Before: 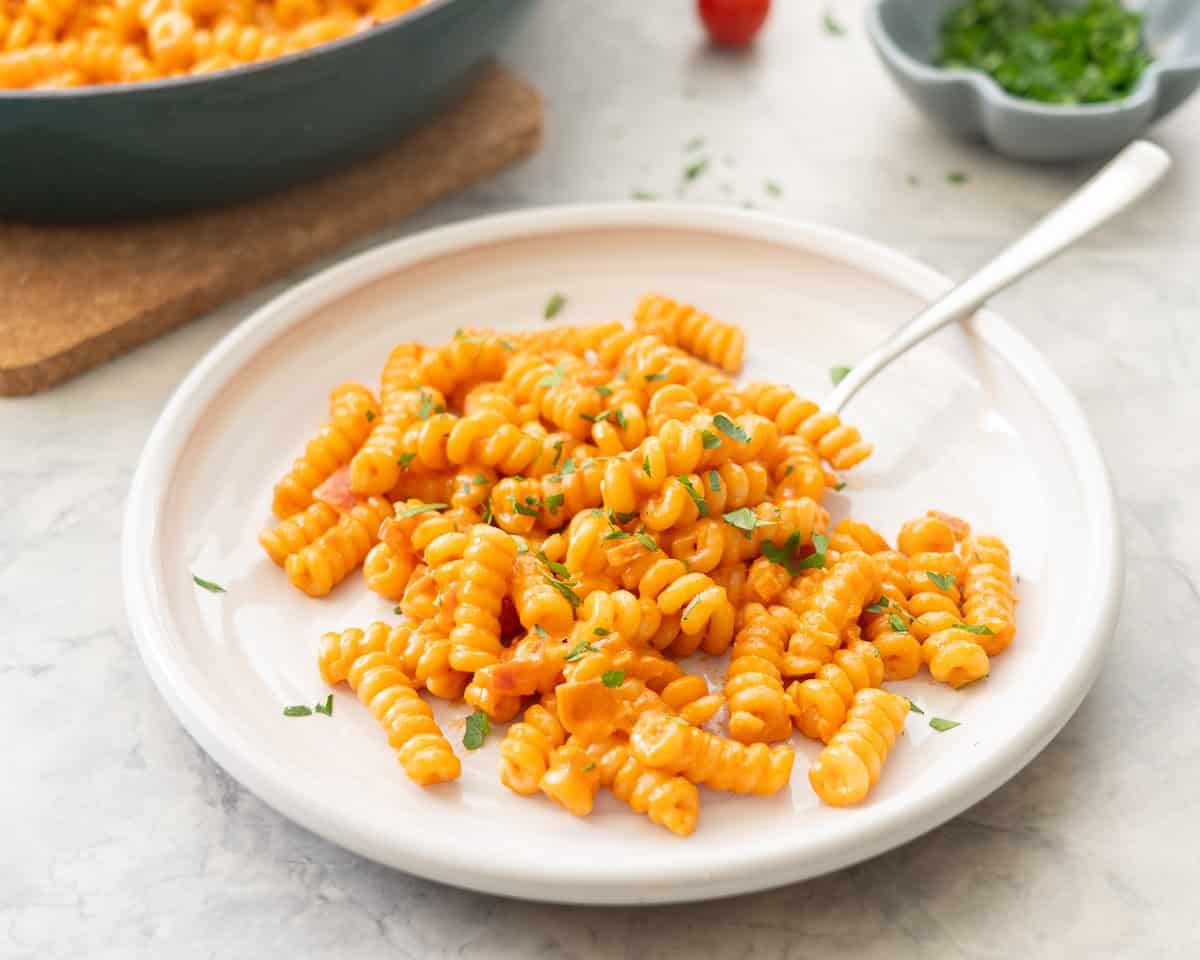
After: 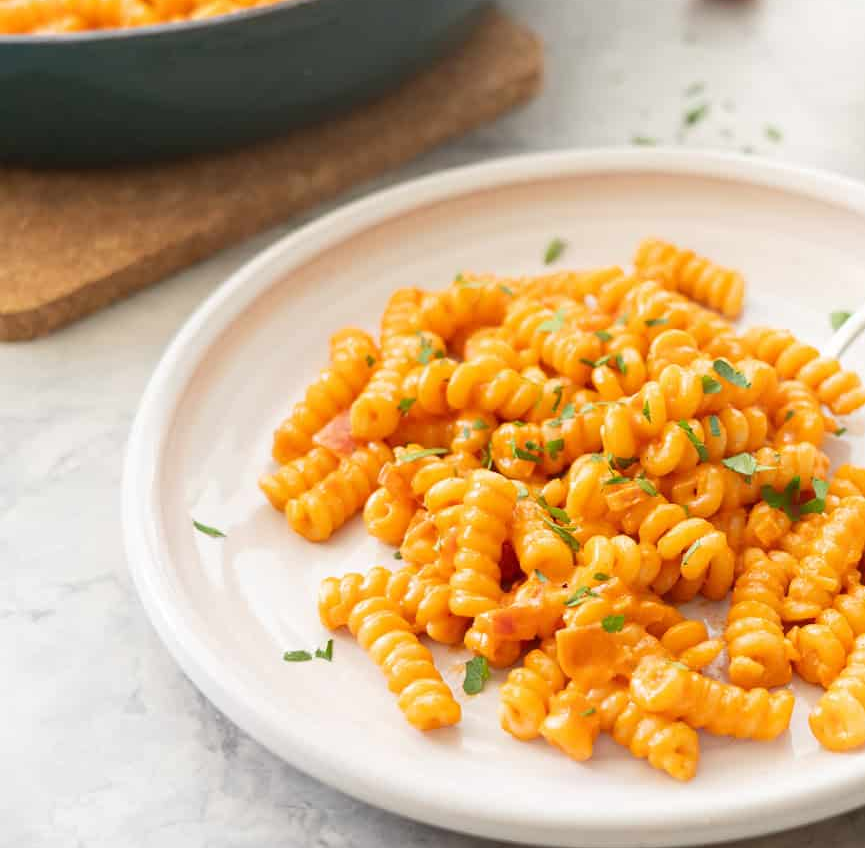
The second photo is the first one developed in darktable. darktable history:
crop: top 5.799%, right 27.854%, bottom 5.768%
